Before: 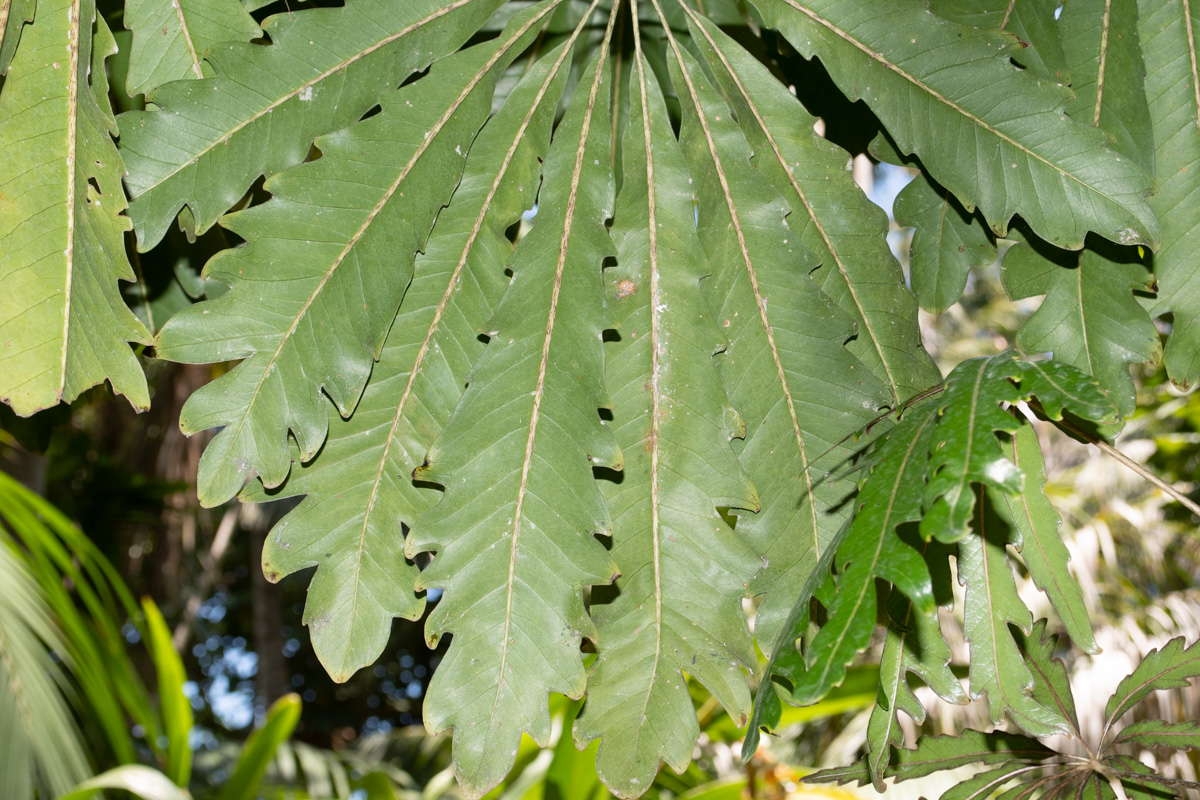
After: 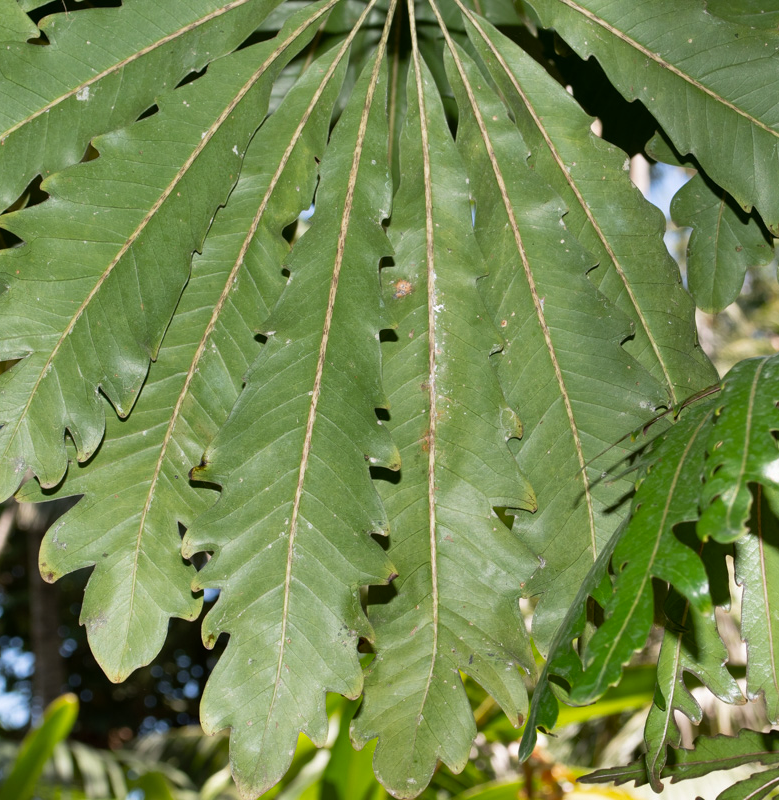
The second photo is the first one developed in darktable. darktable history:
crop and rotate: left 18.662%, right 16.397%
shadows and highlights: shadows 17.24, highlights -83.33, soften with gaussian
base curve: curves: ch0 [(0, 0) (0.303, 0.277) (1, 1)], preserve colors none
